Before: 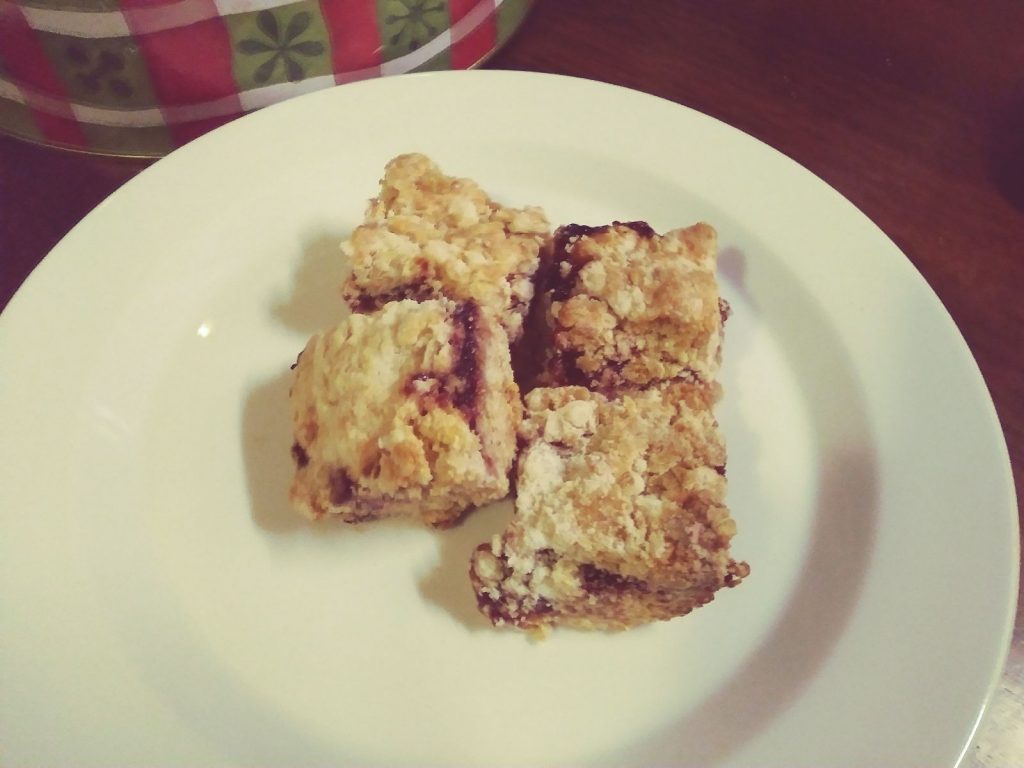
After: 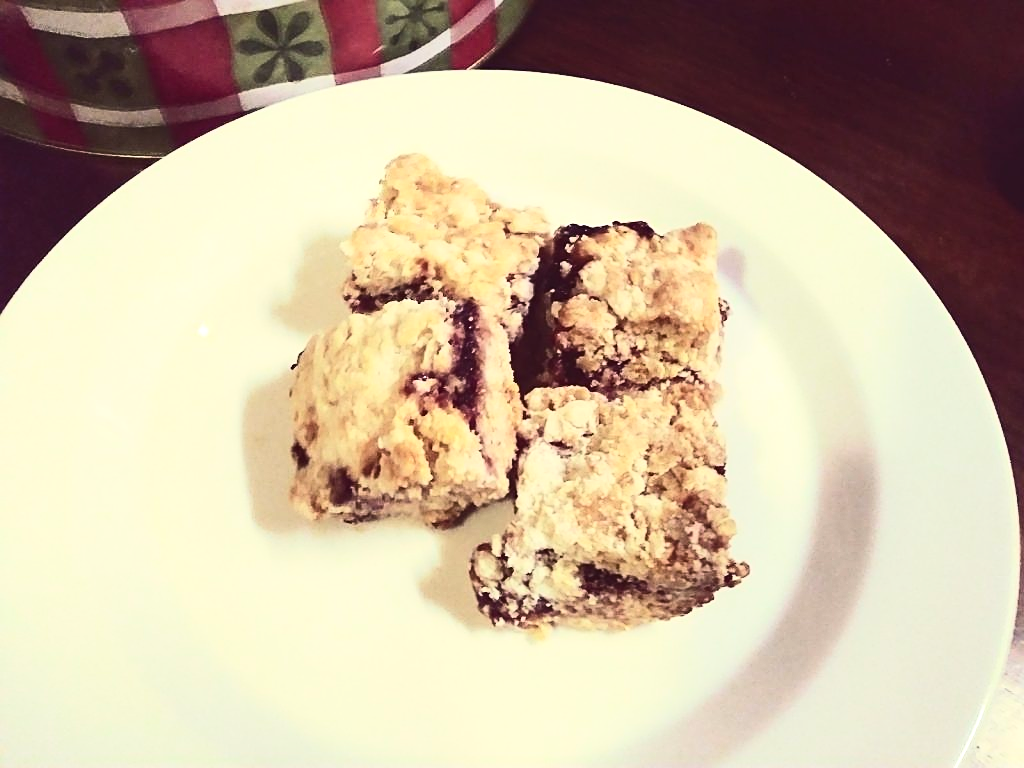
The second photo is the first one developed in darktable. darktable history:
sharpen: on, module defaults
tone equalizer: -8 EV -0.417 EV, -7 EV -0.389 EV, -6 EV -0.333 EV, -5 EV -0.222 EV, -3 EV 0.222 EV, -2 EV 0.333 EV, -1 EV 0.389 EV, +0 EV 0.417 EV, edges refinement/feathering 500, mask exposure compensation -1.25 EV, preserve details no
contrast brightness saturation: contrast 0.39, brightness 0.1
